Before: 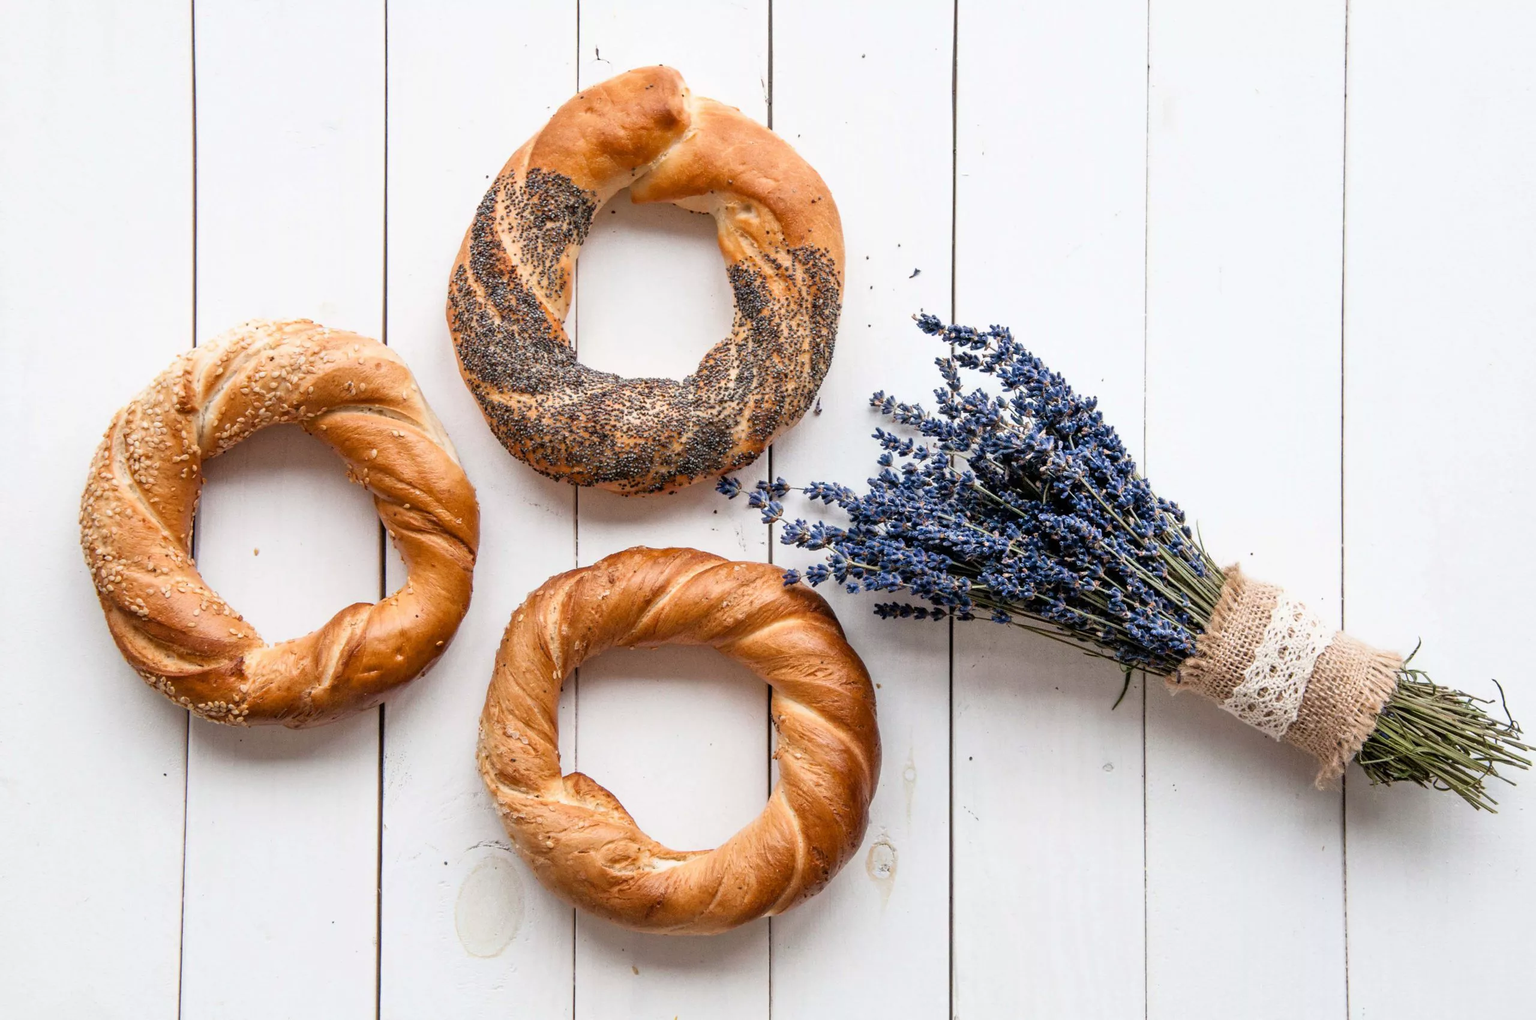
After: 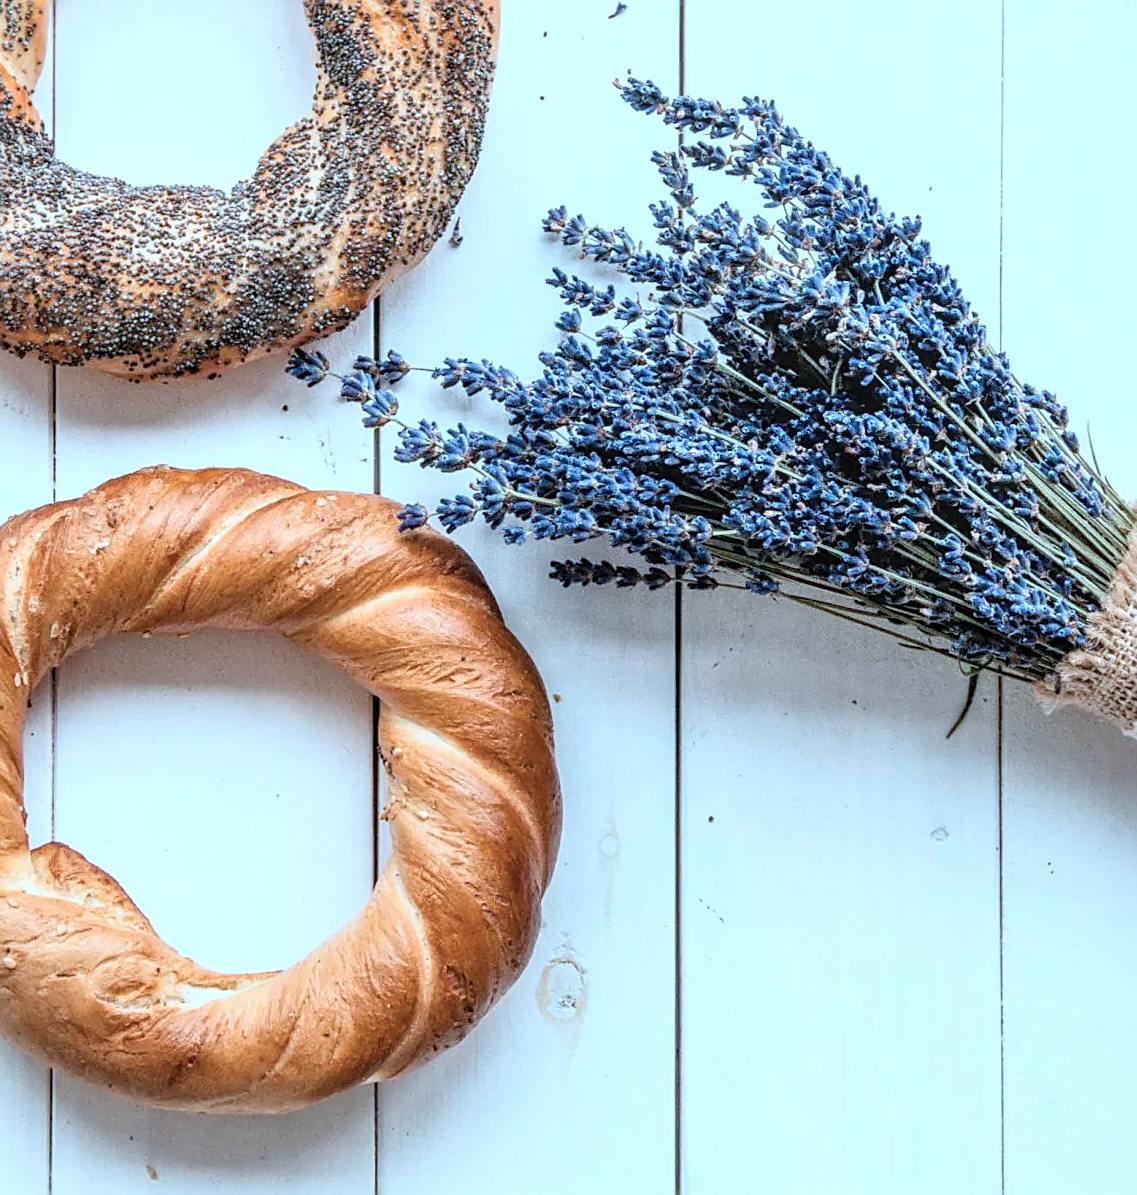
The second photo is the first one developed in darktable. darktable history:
sharpen: on, module defaults
contrast brightness saturation: contrast 0.14, brightness 0.21
crop: left 35.432%, top 26.233%, right 20.145%, bottom 3.432%
local contrast: on, module defaults
bloom: size 3%, threshold 100%, strength 0%
color correction: highlights a* -10.69, highlights b* -19.19
